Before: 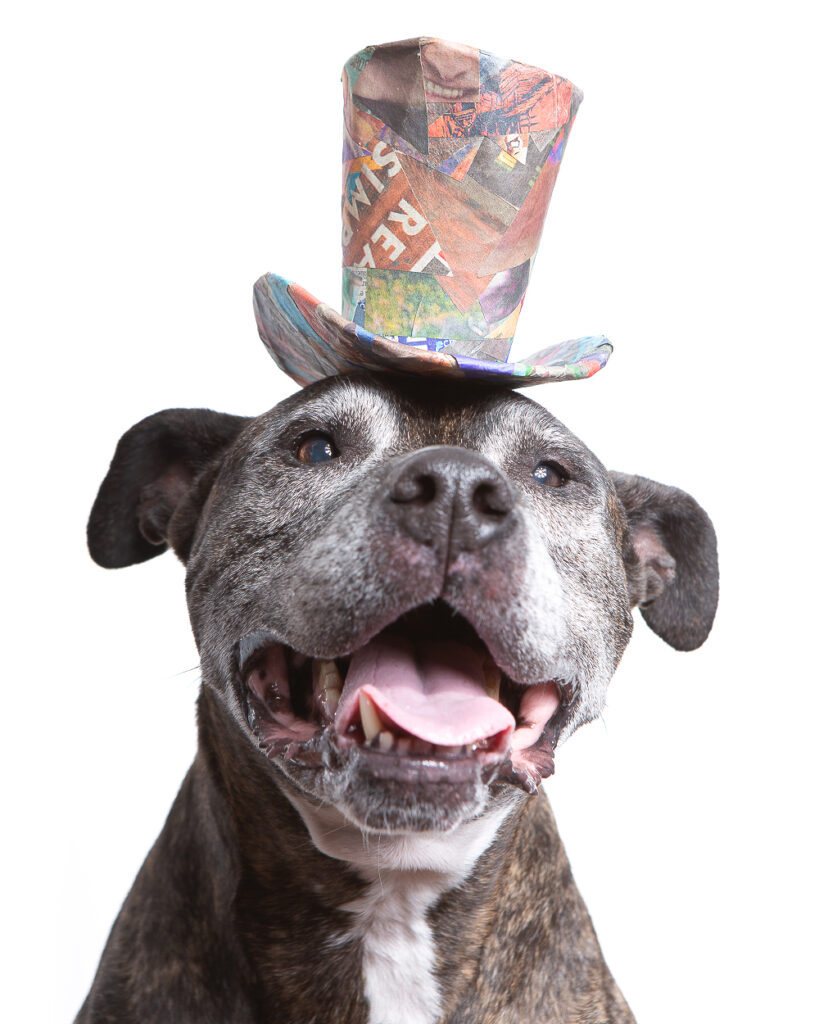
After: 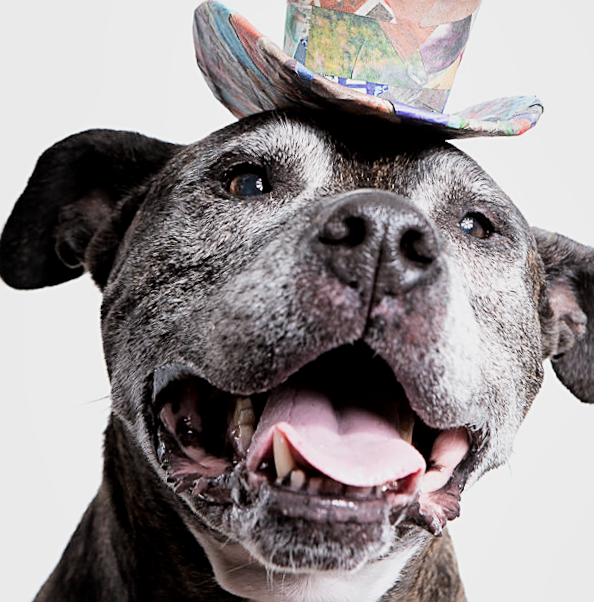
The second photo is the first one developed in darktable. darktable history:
sharpen: on, module defaults
rotate and perspective: rotation 0.679°, lens shift (horizontal) 0.136, crop left 0.009, crop right 0.991, crop top 0.078, crop bottom 0.95
filmic rgb: black relative exposure -5 EV, white relative exposure 3.5 EV, hardness 3.19, contrast 1.3, highlights saturation mix -50%
crop and rotate: angle -3.37°, left 9.79%, top 20.73%, right 12.42%, bottom 11.82%
haze removal: compatibility mode true, adaptive false
local contrast: mode bilateral grid, contrast 20, coarseness 50, detail 120%, midtone range 0.2
